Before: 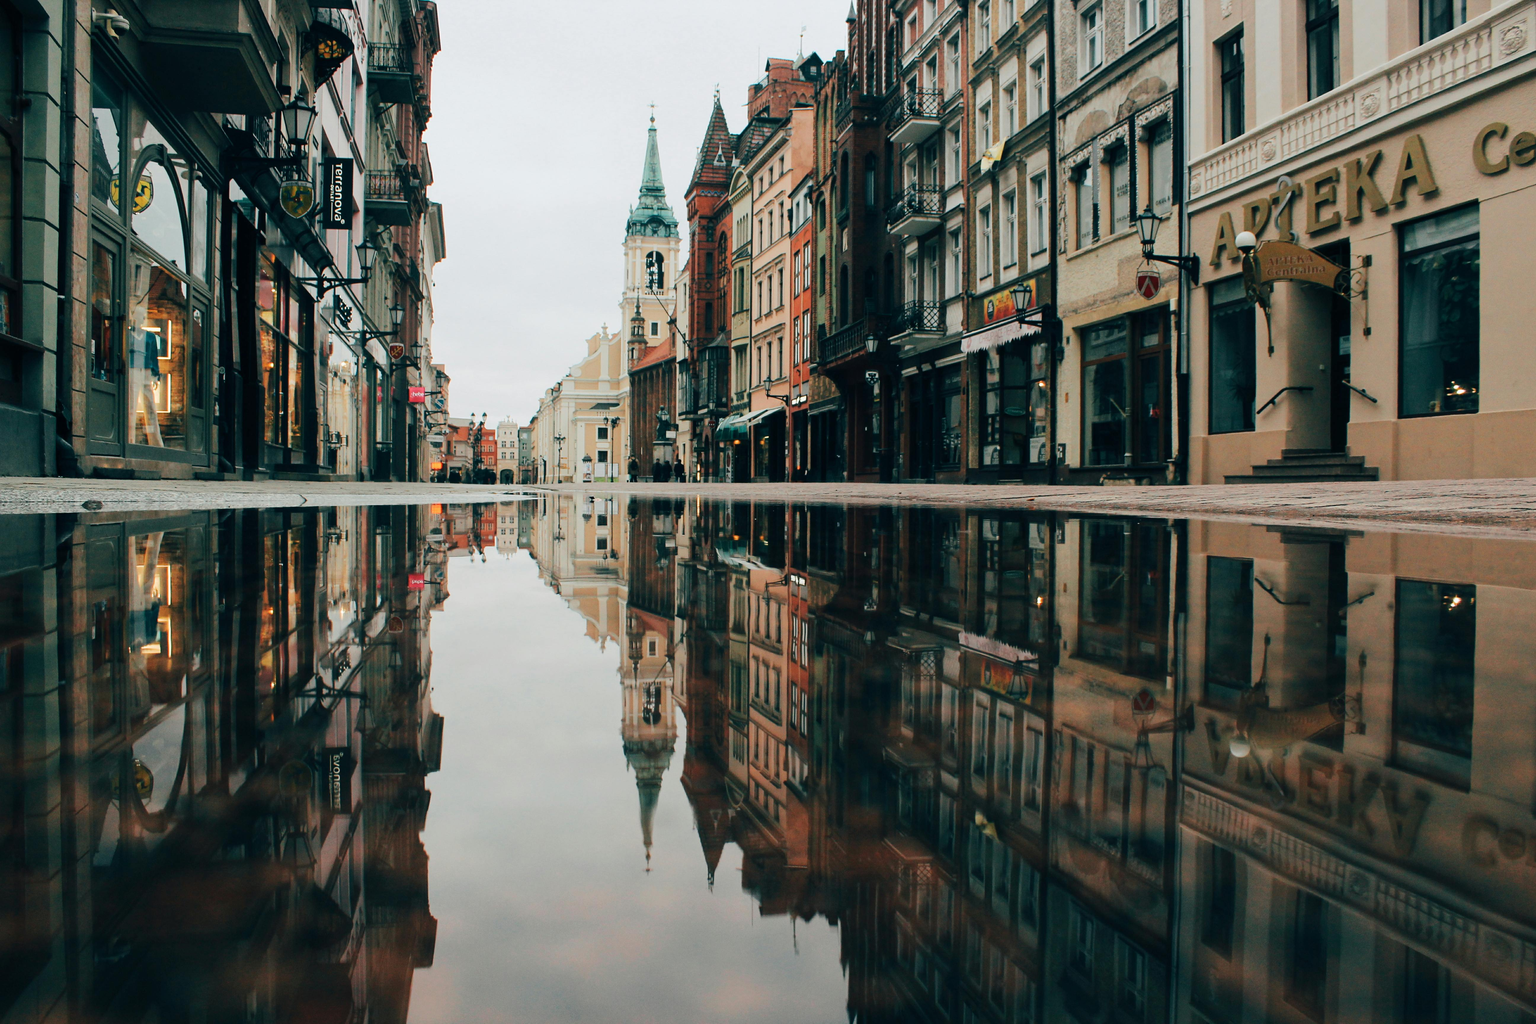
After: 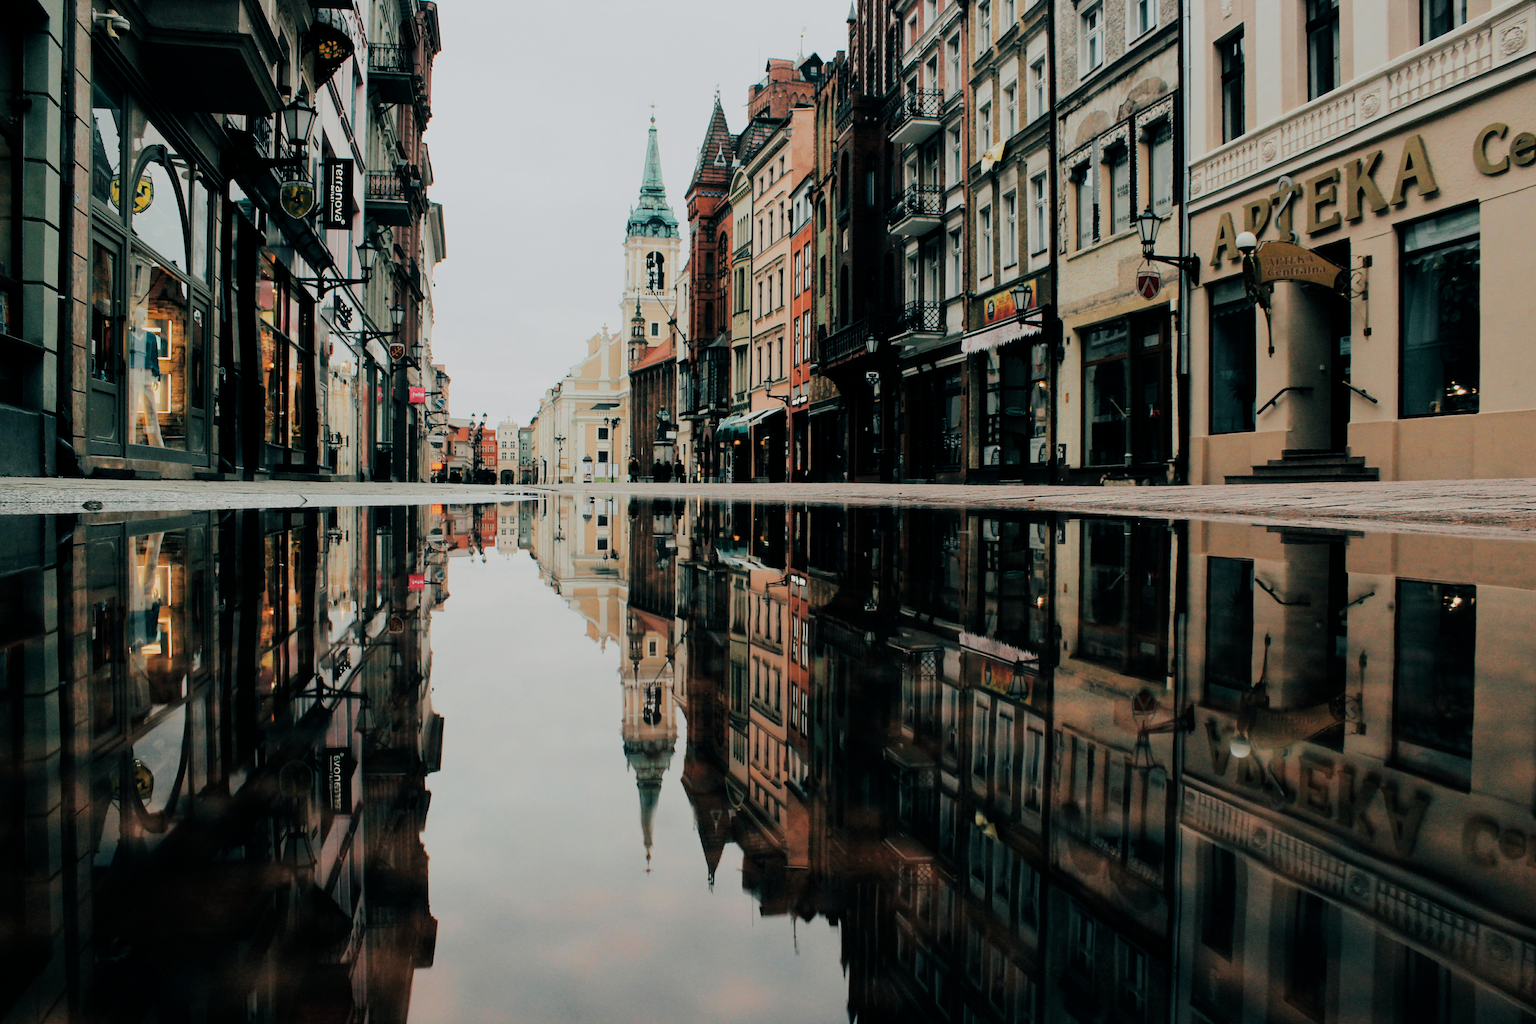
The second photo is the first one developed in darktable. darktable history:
filmic rgb: middle gray luminance 29.18%, black relative exposure -10.39 EV, white relative exposure 5.48 EV, threshold 2.94 EV, target black luminance 0%, hardness 3.92, latitude 2.39%, contrast 1.122, highlights saturation mix 4.51%, shadows ↔ highlights balance 14.38%, enable highlight reconstruction true
